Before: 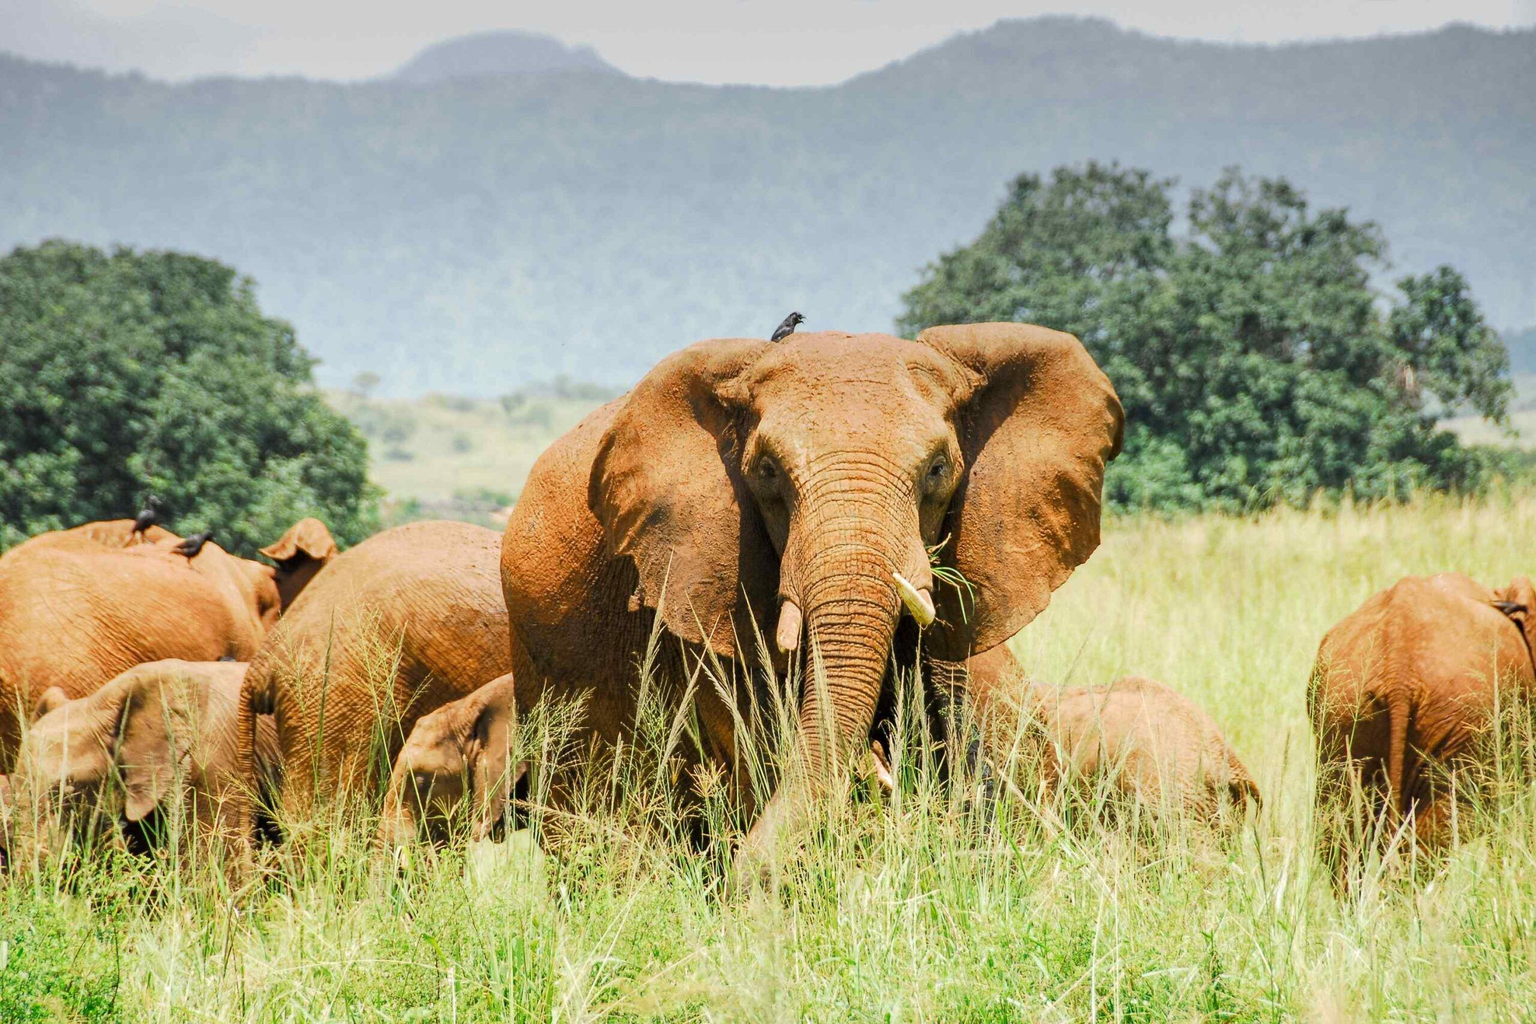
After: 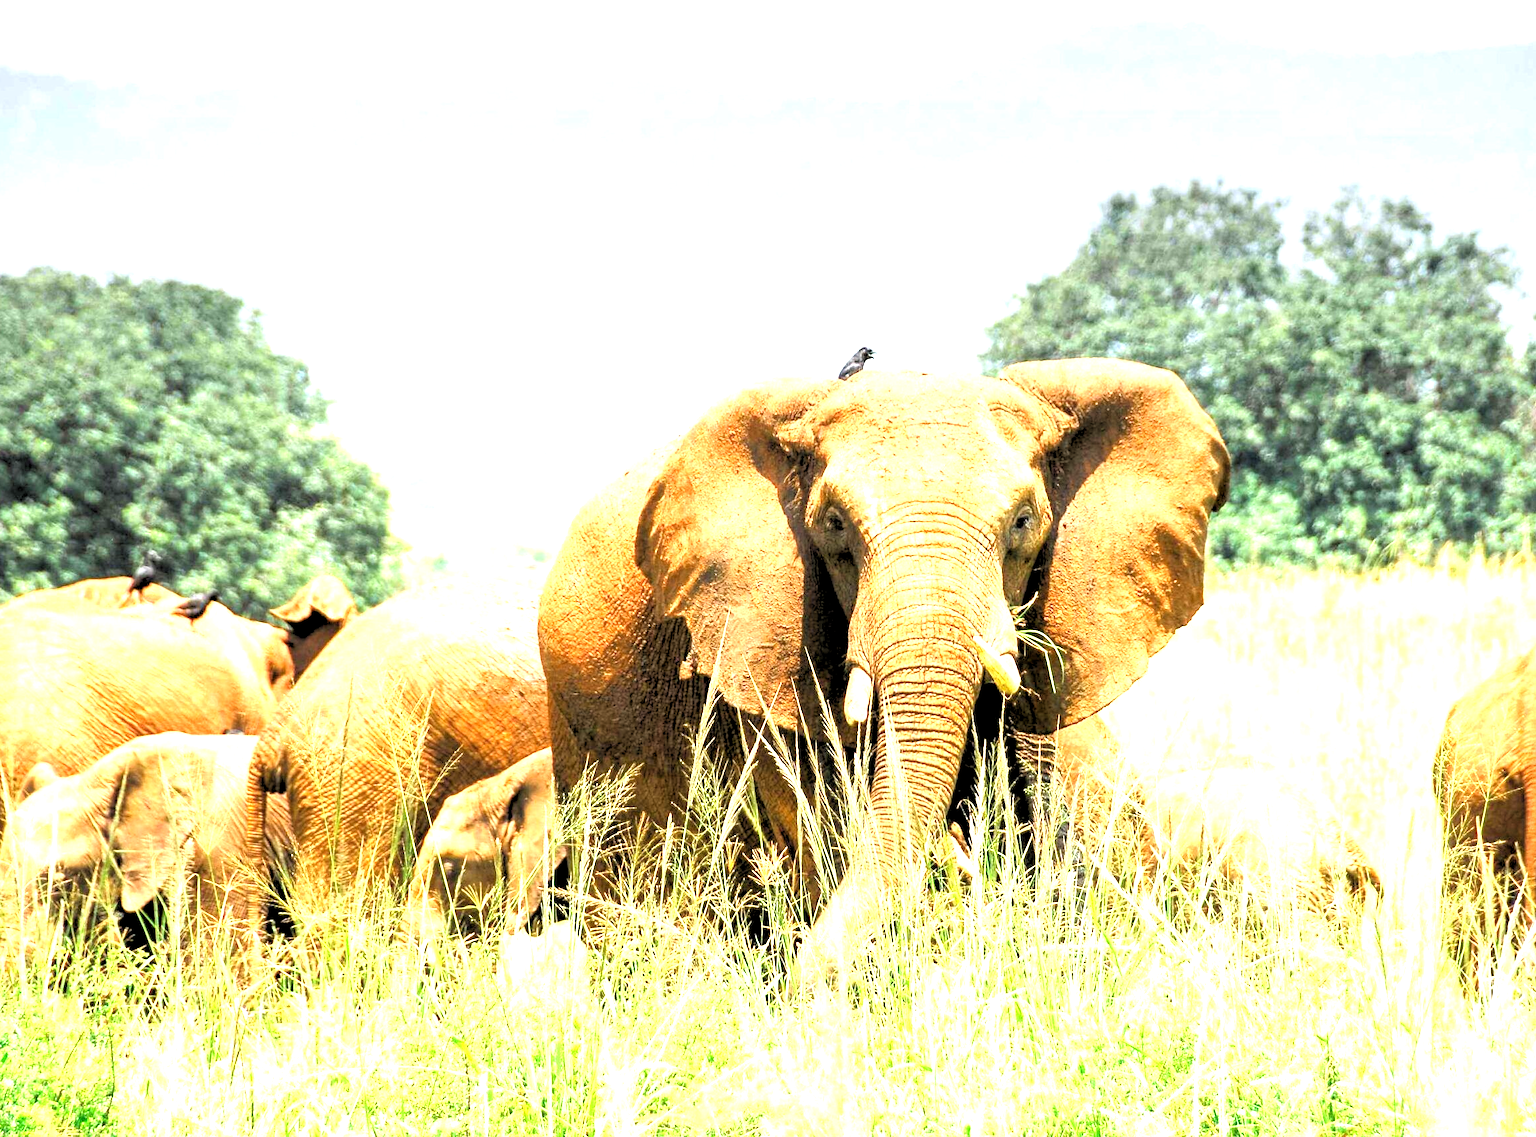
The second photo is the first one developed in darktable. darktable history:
rgb levels: levels [[0.029, 0.461, 0.922], [0, 0.5, 1], [0, 0.5, 1]]
crop and rotate: left 1.088%, right 8.807%
exposure: black level correction 0, exposure 1.45 EV, compensate exposure bias true, compensate highlight preservation false
